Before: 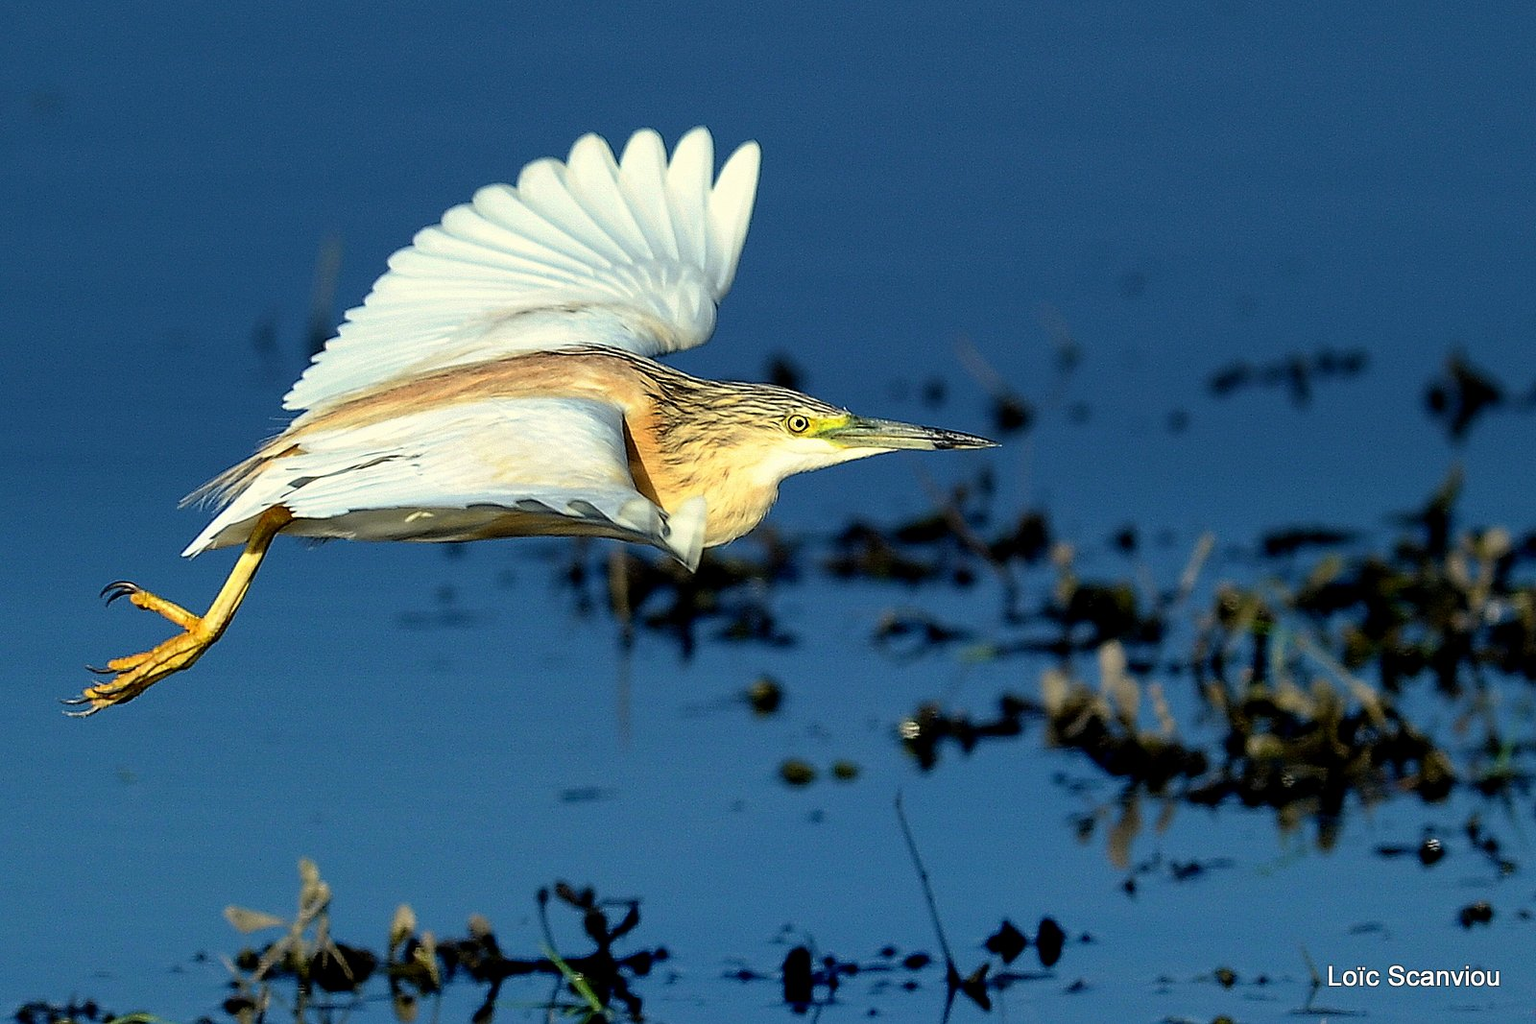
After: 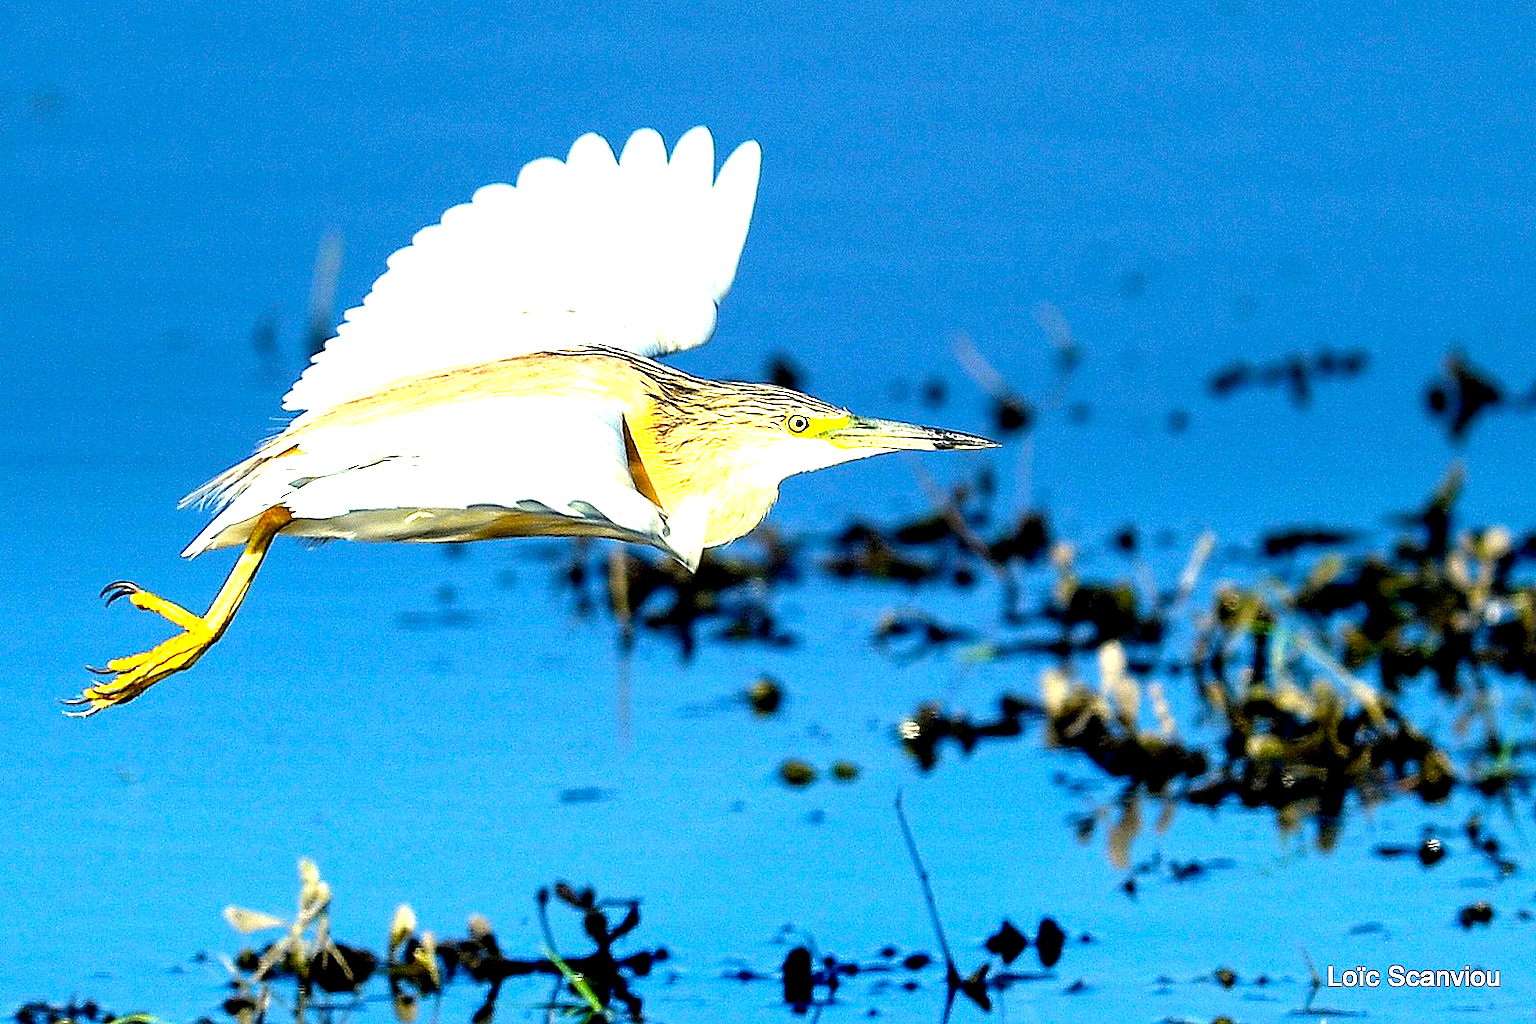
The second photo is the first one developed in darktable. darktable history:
color balance: contrast 6.48%, output saturation 113.3%
exposure: black level correction 0.001, exposure 1.735 EV, compensate highlight preservation false
local contrast: highlights 100%, shadows 100%, detail 120%, midtone range 0.2
